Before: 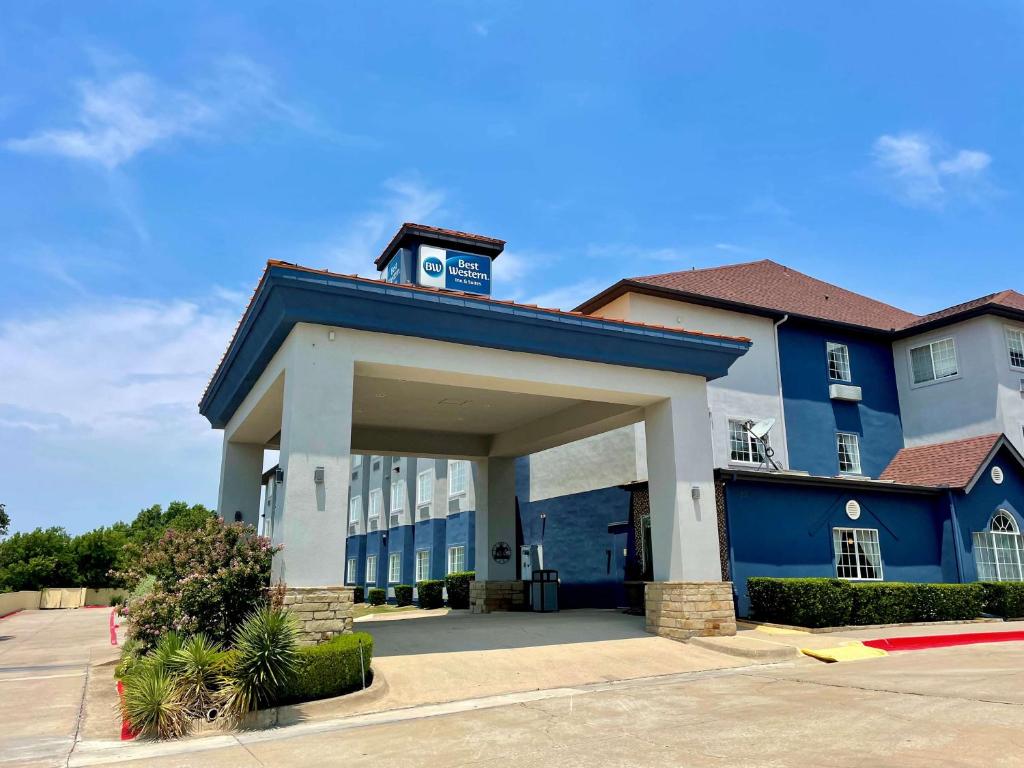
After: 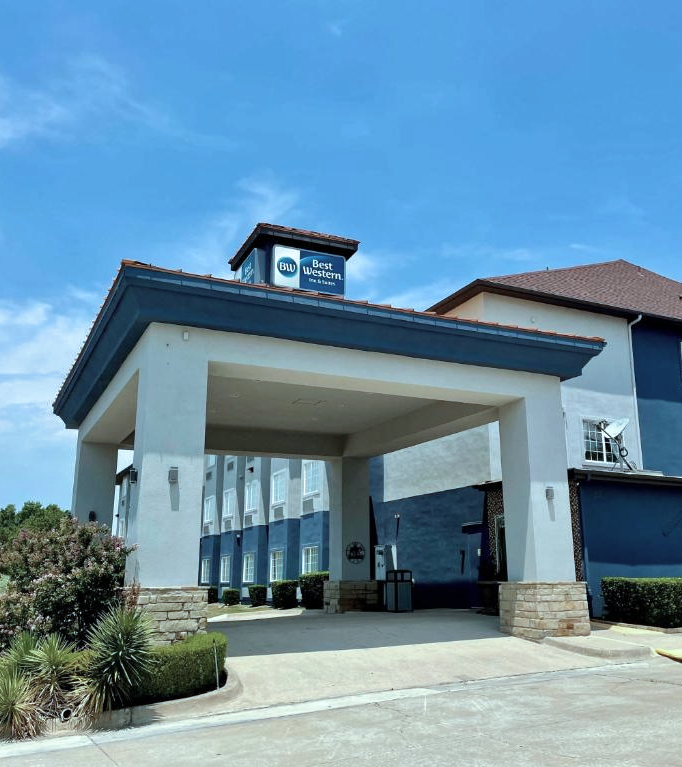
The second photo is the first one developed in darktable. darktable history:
crop and rotate: left 14.292%, right 19.041%
split-toning: shadows › saturation 0.61, highlights › saturation 0.58, balance -28.74, compress 87.36%
color correction: highlights a* -12.64, highlights b* -18.1, saturation 0.7
